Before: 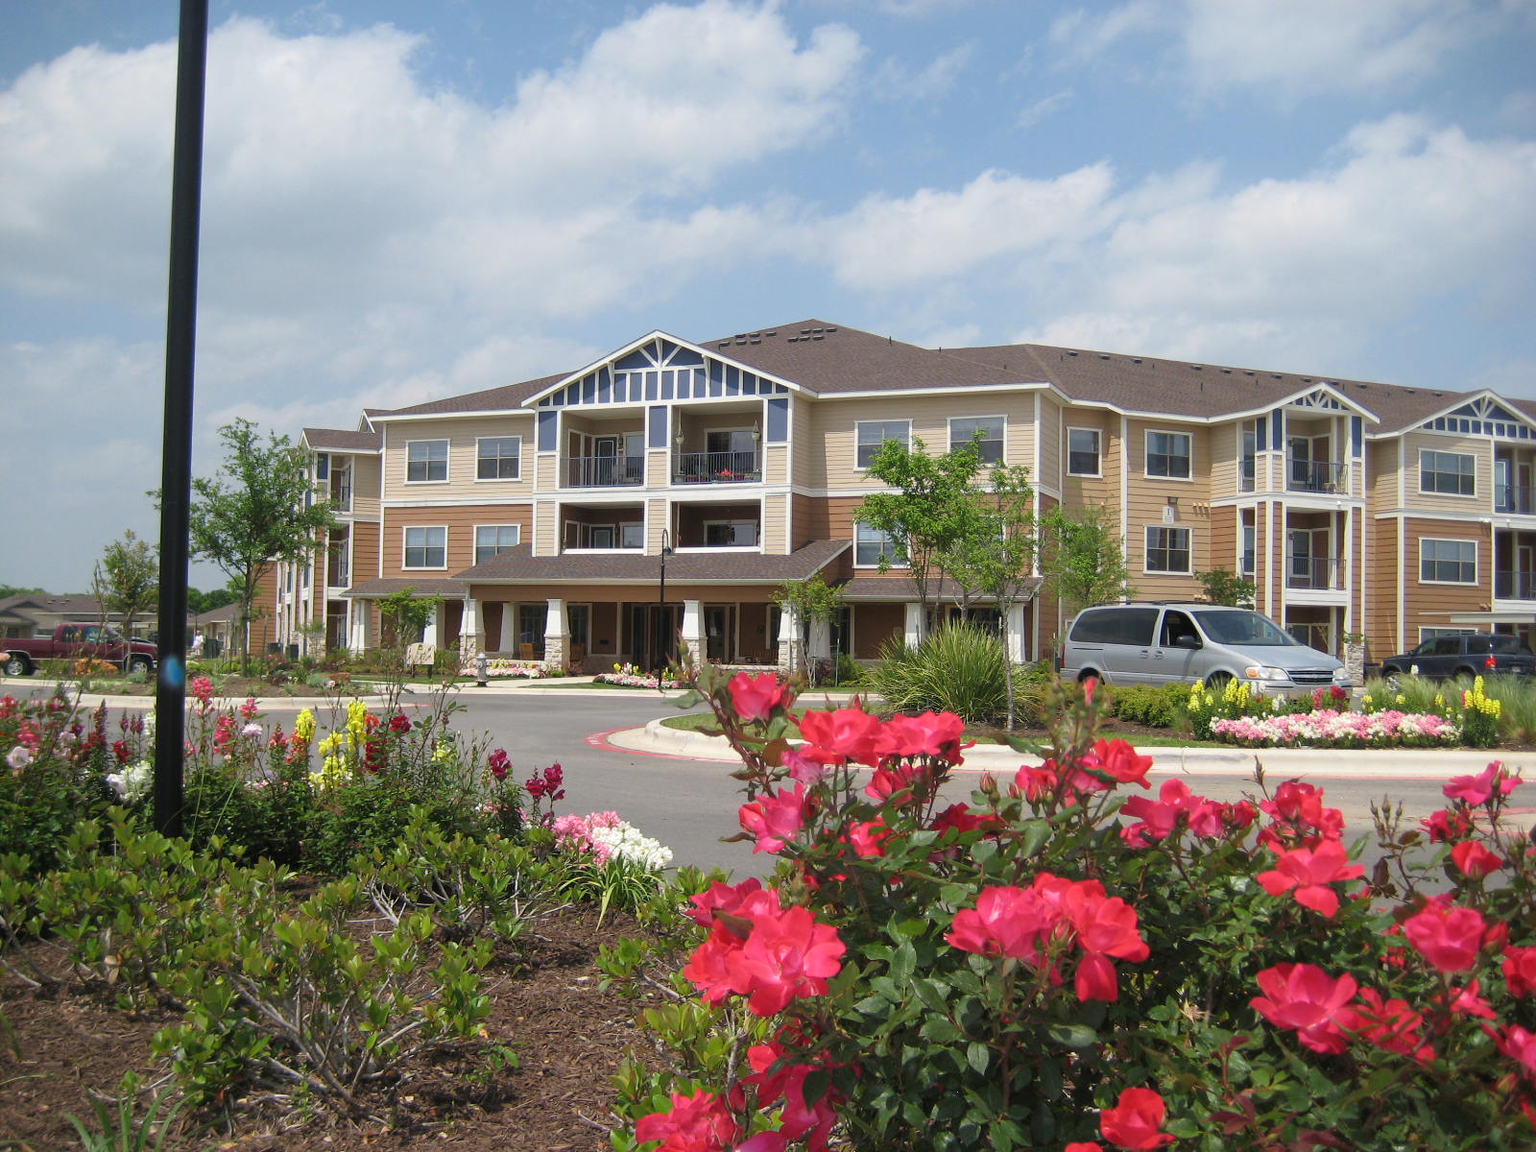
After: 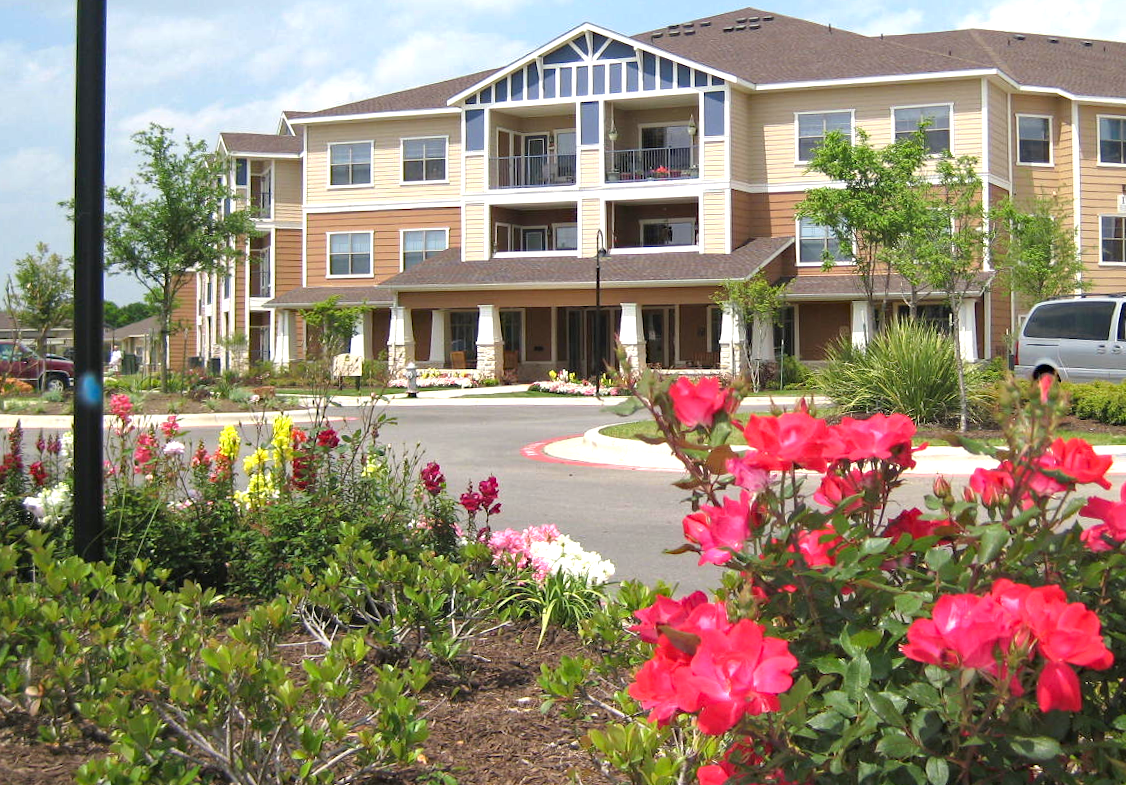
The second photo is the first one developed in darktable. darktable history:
rotate and perspective: rotation -1.24°, automatic cropping off
exposure: black level correction 0, exposure 0.7 EV, compensate exposure bias true, compensate highlight preservation false
crop: left 6.488%, top 27.668%, right 24.183%, bottom 8.656%
haze removal: compatibility mode true, adaptive false
